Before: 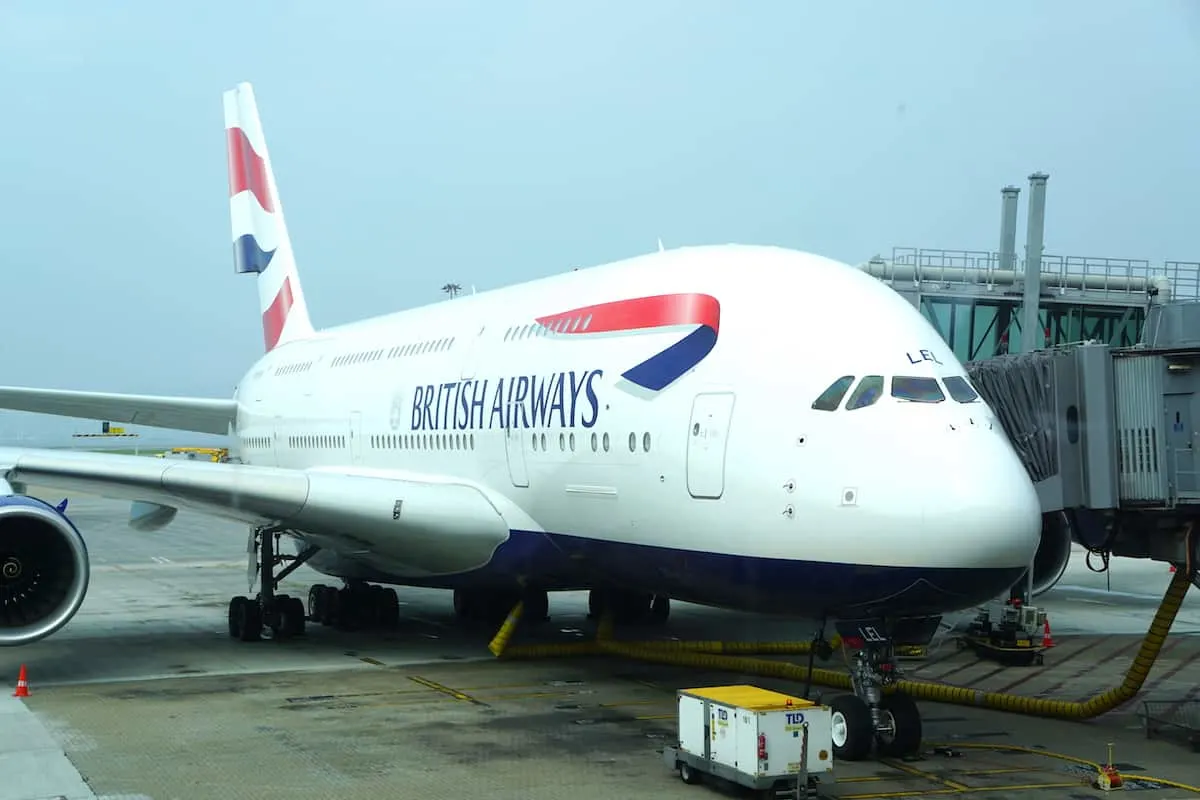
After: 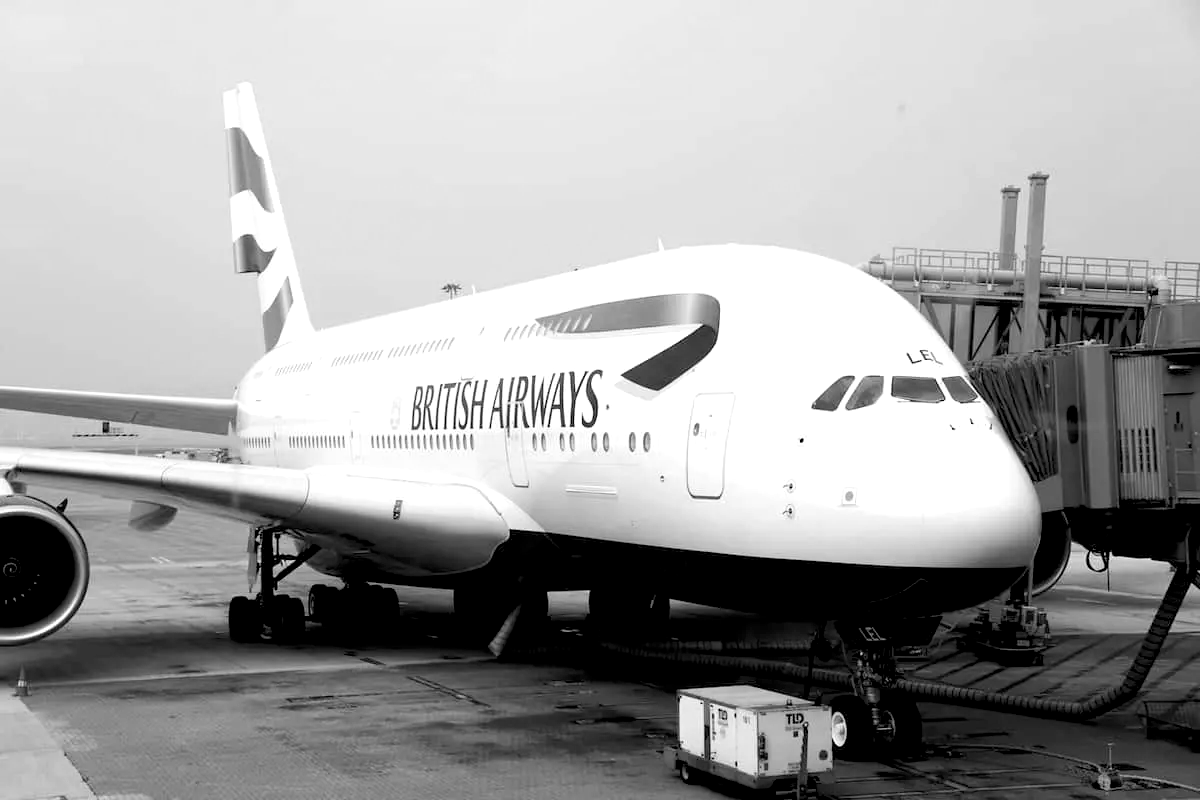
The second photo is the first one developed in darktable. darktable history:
color balance rgb: shadows lift › luminance -9.41%, highlights gain › luminance 17.6%, global offset › luminance -1.45%, perceptual saturation grading › highlights -17.77%, perceptual saturation grading › mid-tones 33.1%, perceptual saturation grading › shadows 50.52%, global vibrance 24.22%
monochrome: on, module defaults
